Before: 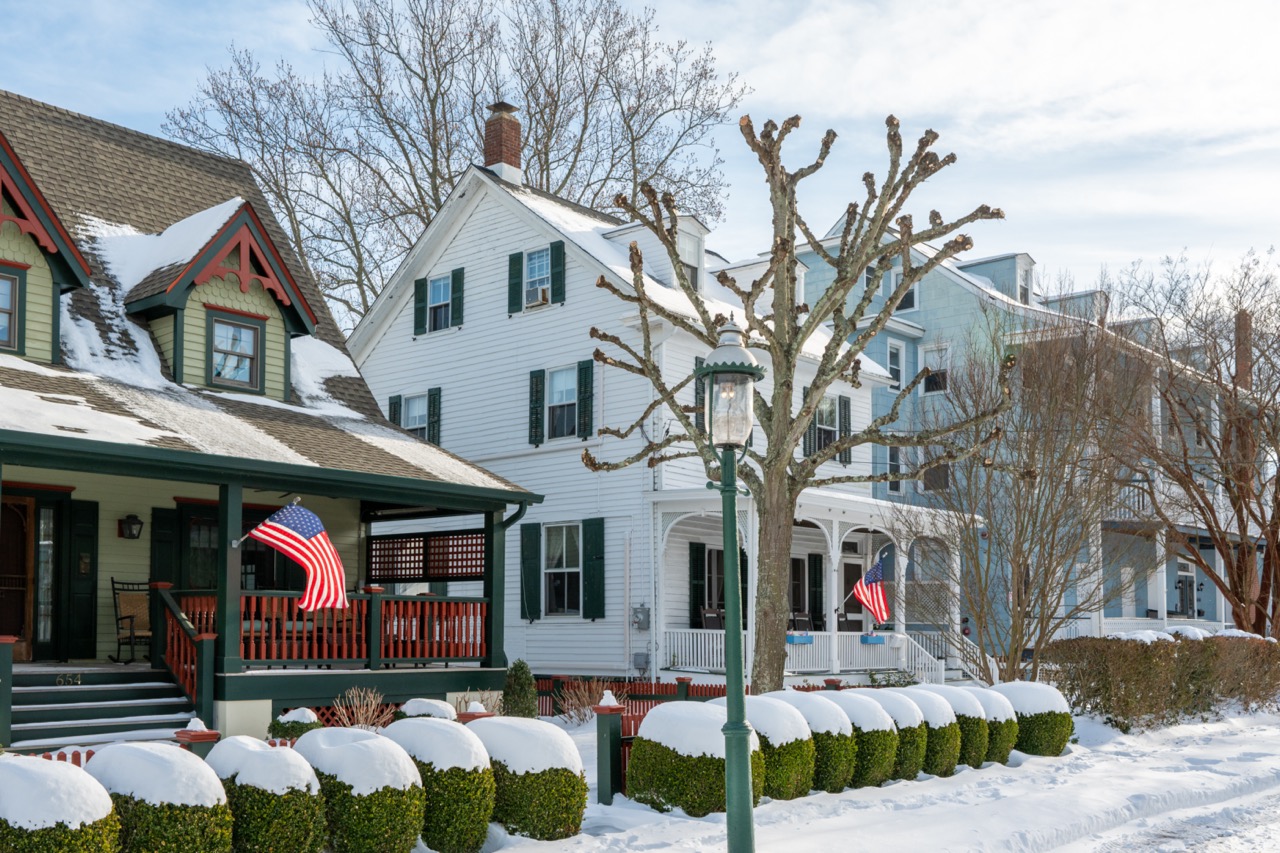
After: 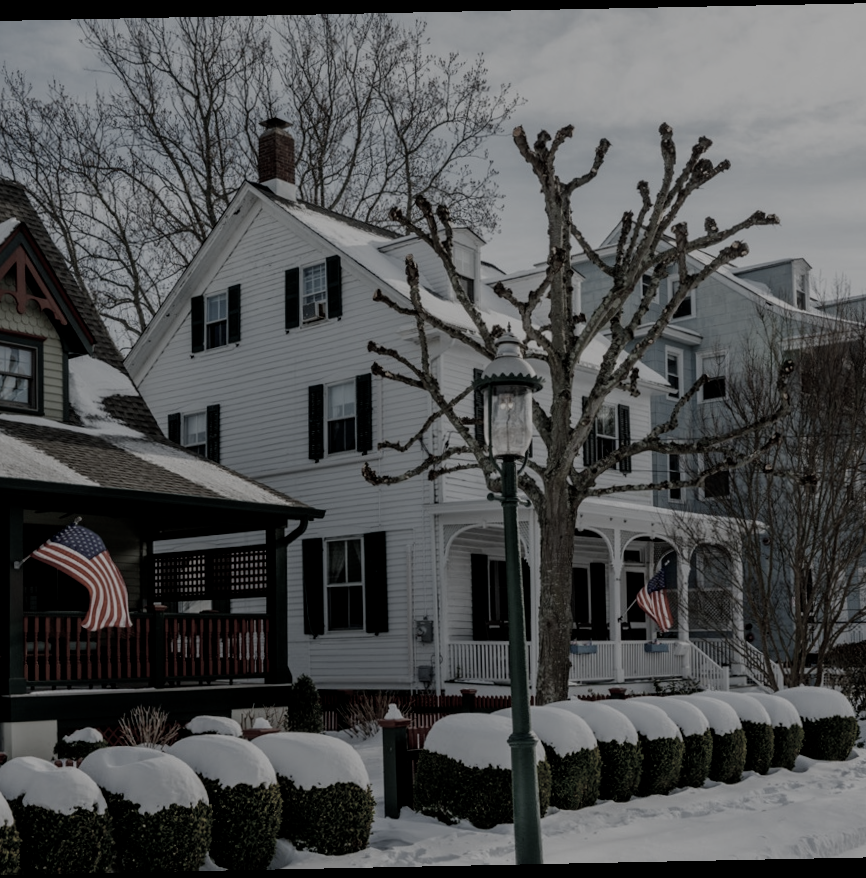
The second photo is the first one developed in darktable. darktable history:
color correction: saturation 0.3
crop and rotate: left 17.732%, right 15.423%
exposure: exposure -2.446 EV, compensate highlight preservation false
local contrast: mode bilateral grid, contrast 20, coarseness 50, detail 102%, midtone range 0.2
rotate and perspective: rotation -1.17°, automatic cropping off
filmic rgb: middle gray luminance 10%, black relative exposure -8.61 EV, white relative exposure 3.3 EV, threshold 6 EV, target black luminance 0%, hardness 5.2, latitude 44.69%, contrast 1.302, highlights saturation mix 5%, shadows ↔ highlights balance 24.64%, add noise in highlights 0, preserve chrominance no, color science v3 (2019), use custom middle-gray values true, iterations of high-quality reconstruction 0, contrast in highlights soft, enable highlight reconstruction true
bloom: size 40%
